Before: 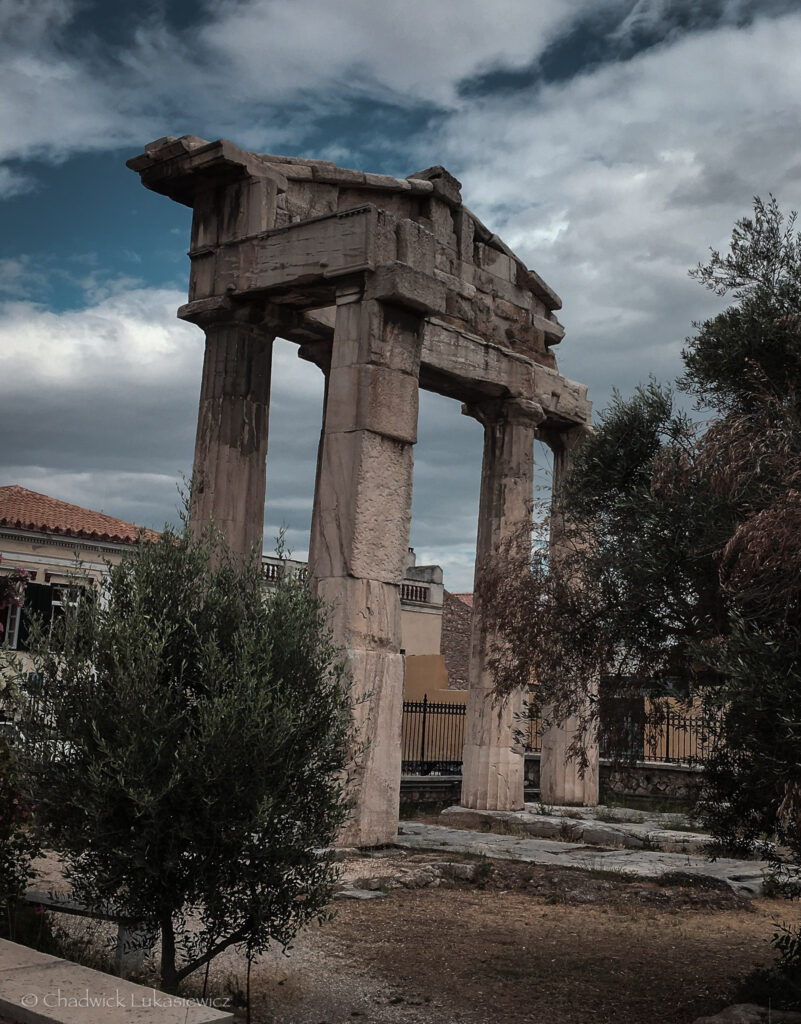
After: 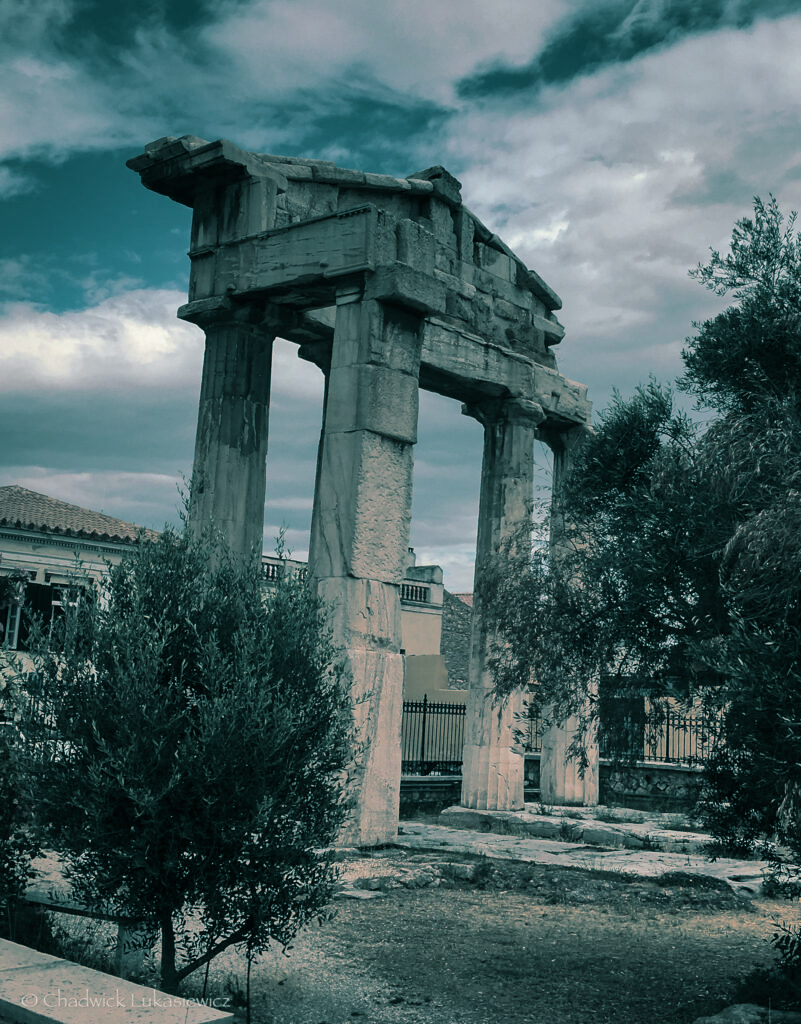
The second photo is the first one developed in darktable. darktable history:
split-toning: shadows › hue 186.43°, highlights › hue 49.29°, compress 30.29%
shadows and highlights: radius 264.75, soften with gaussian
